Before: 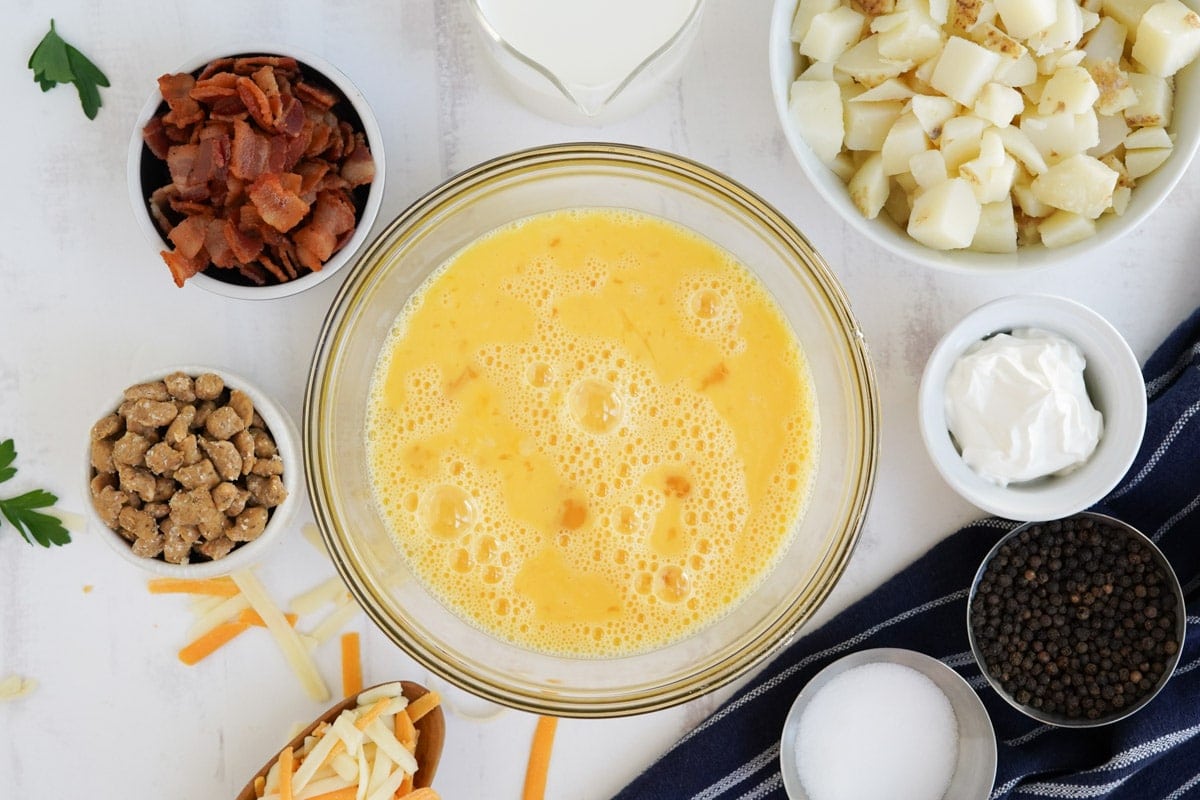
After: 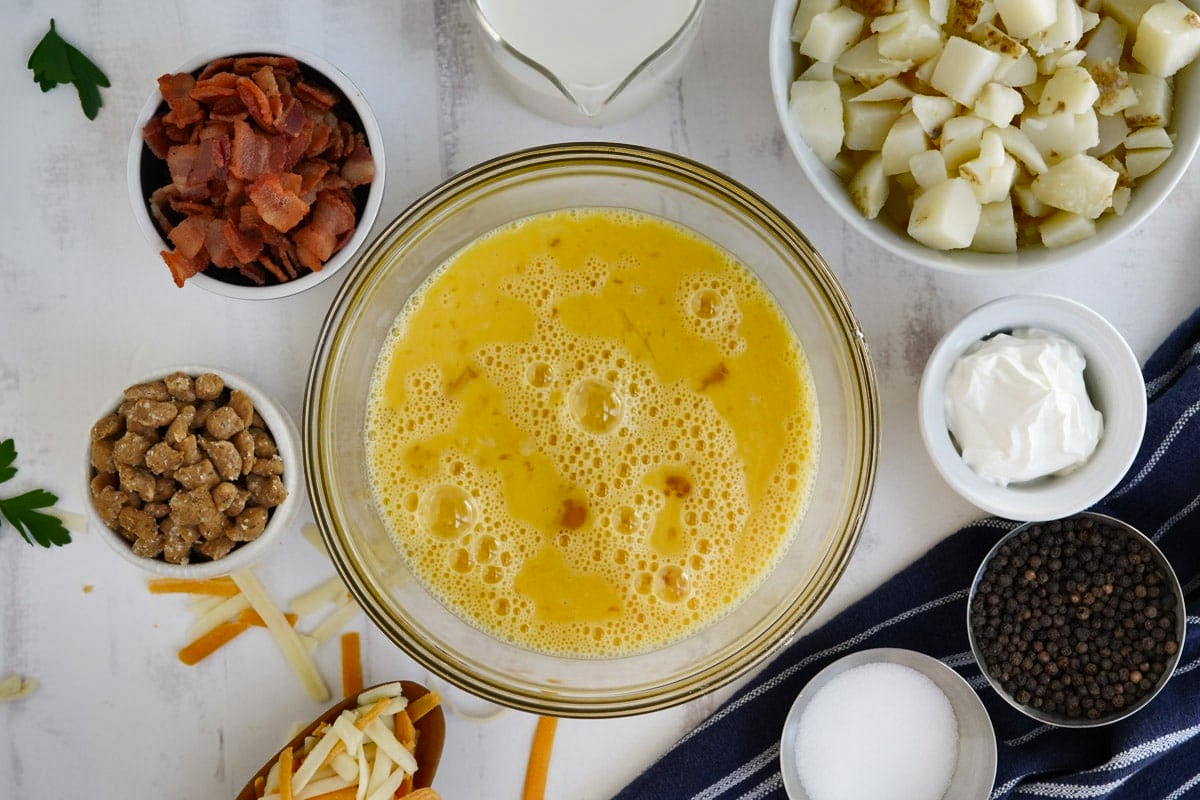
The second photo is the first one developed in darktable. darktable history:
shadows and highlights: radius 108.72, shadows 41.03, highlights -72.26, low approximation 0.01, soften with gaussian
